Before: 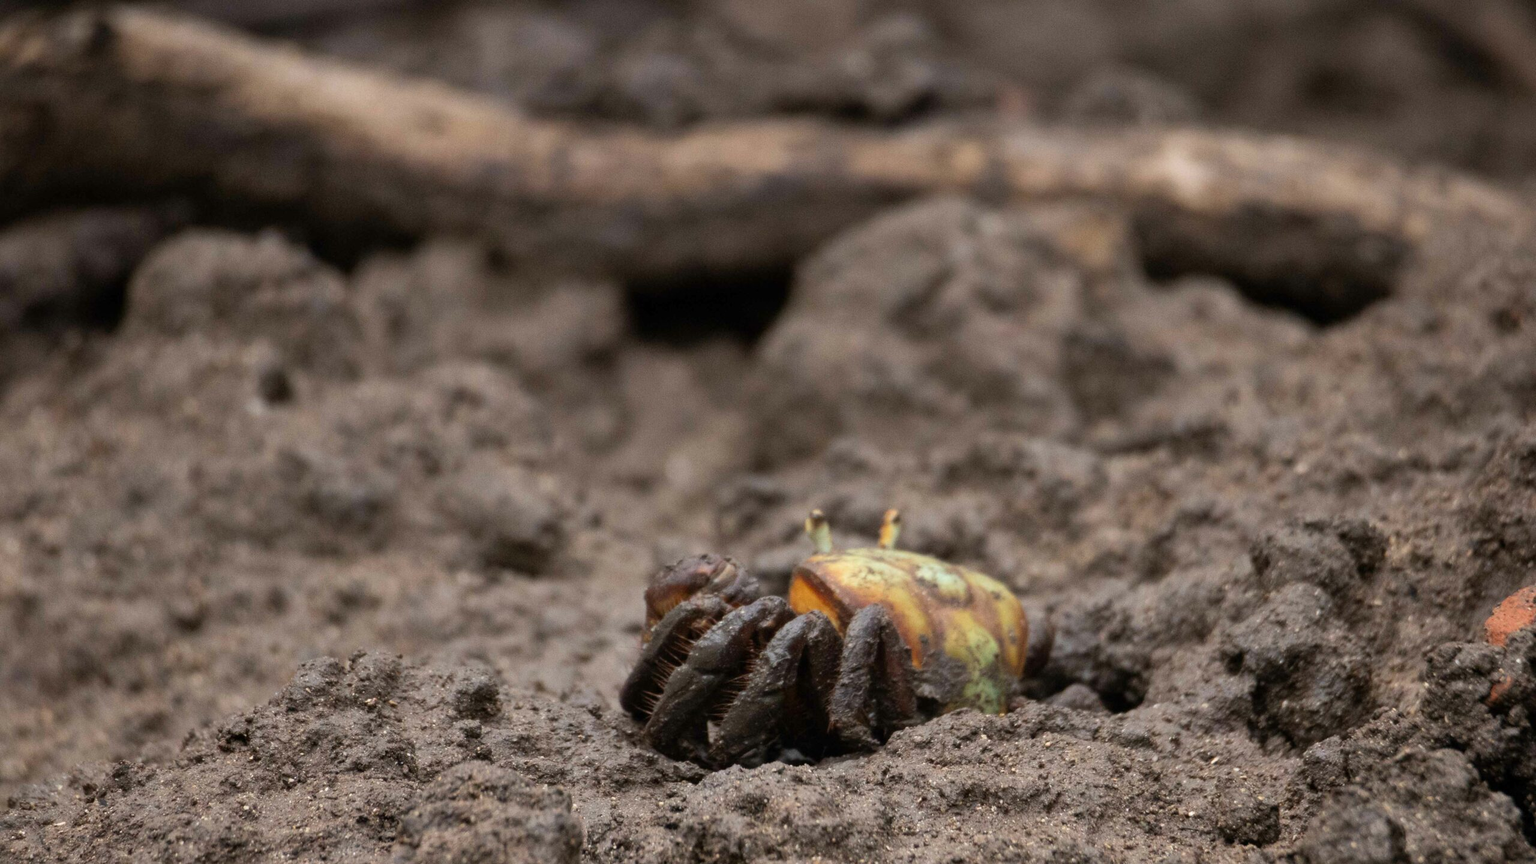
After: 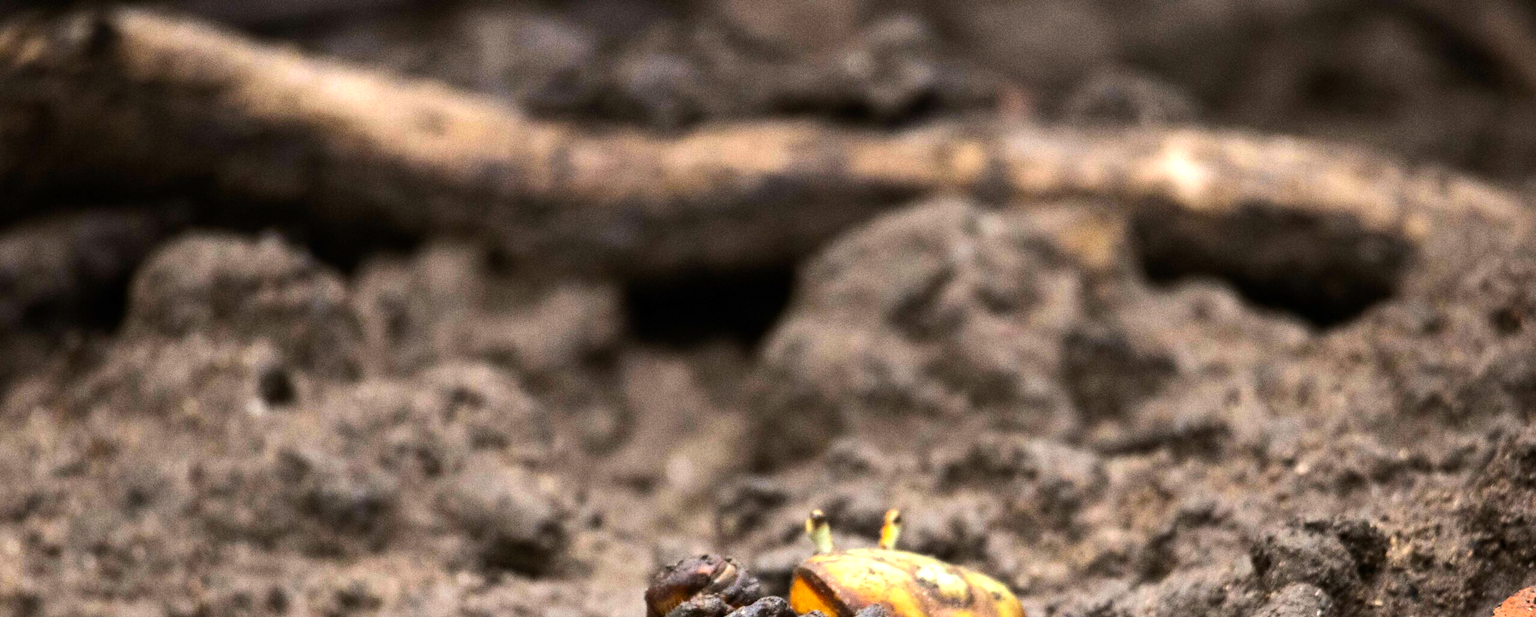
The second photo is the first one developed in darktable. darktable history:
tone equalizer: -8 EV -1.08 EV, -7 EV -1.01 EV, -6 EV -0.867 EV, -5 EV -0.578 EV, -3 EV 0.578 EV, -2 EV 0.867 EV, -1 EV 1.01 EV, +0 EV 1.08 EV, edges refinement/feathering 500, mask exposure compensation -1.57 EV, preserve details no
exposure: exposure 0.128 EV, compensate highlight preservation false
crop: bottom 28.576%
grain: strength 26%
color balance rgb: perceptual saturation grading › global saturation 20%, global vibrance 20%
